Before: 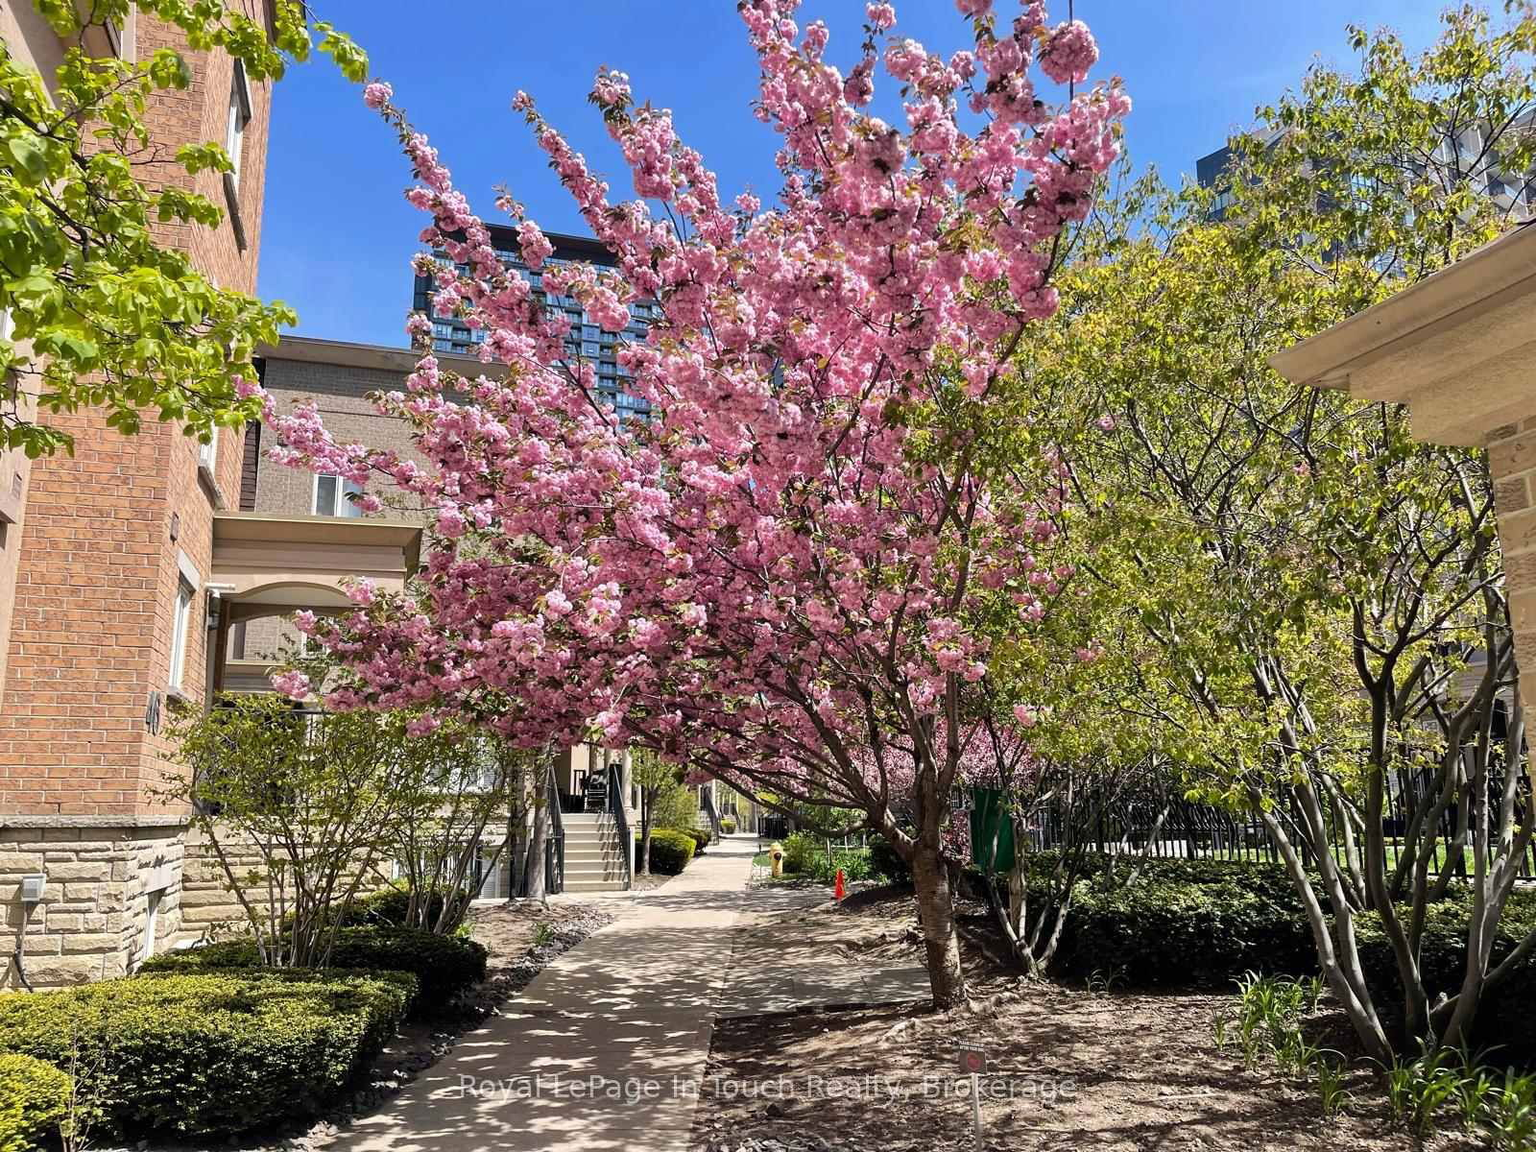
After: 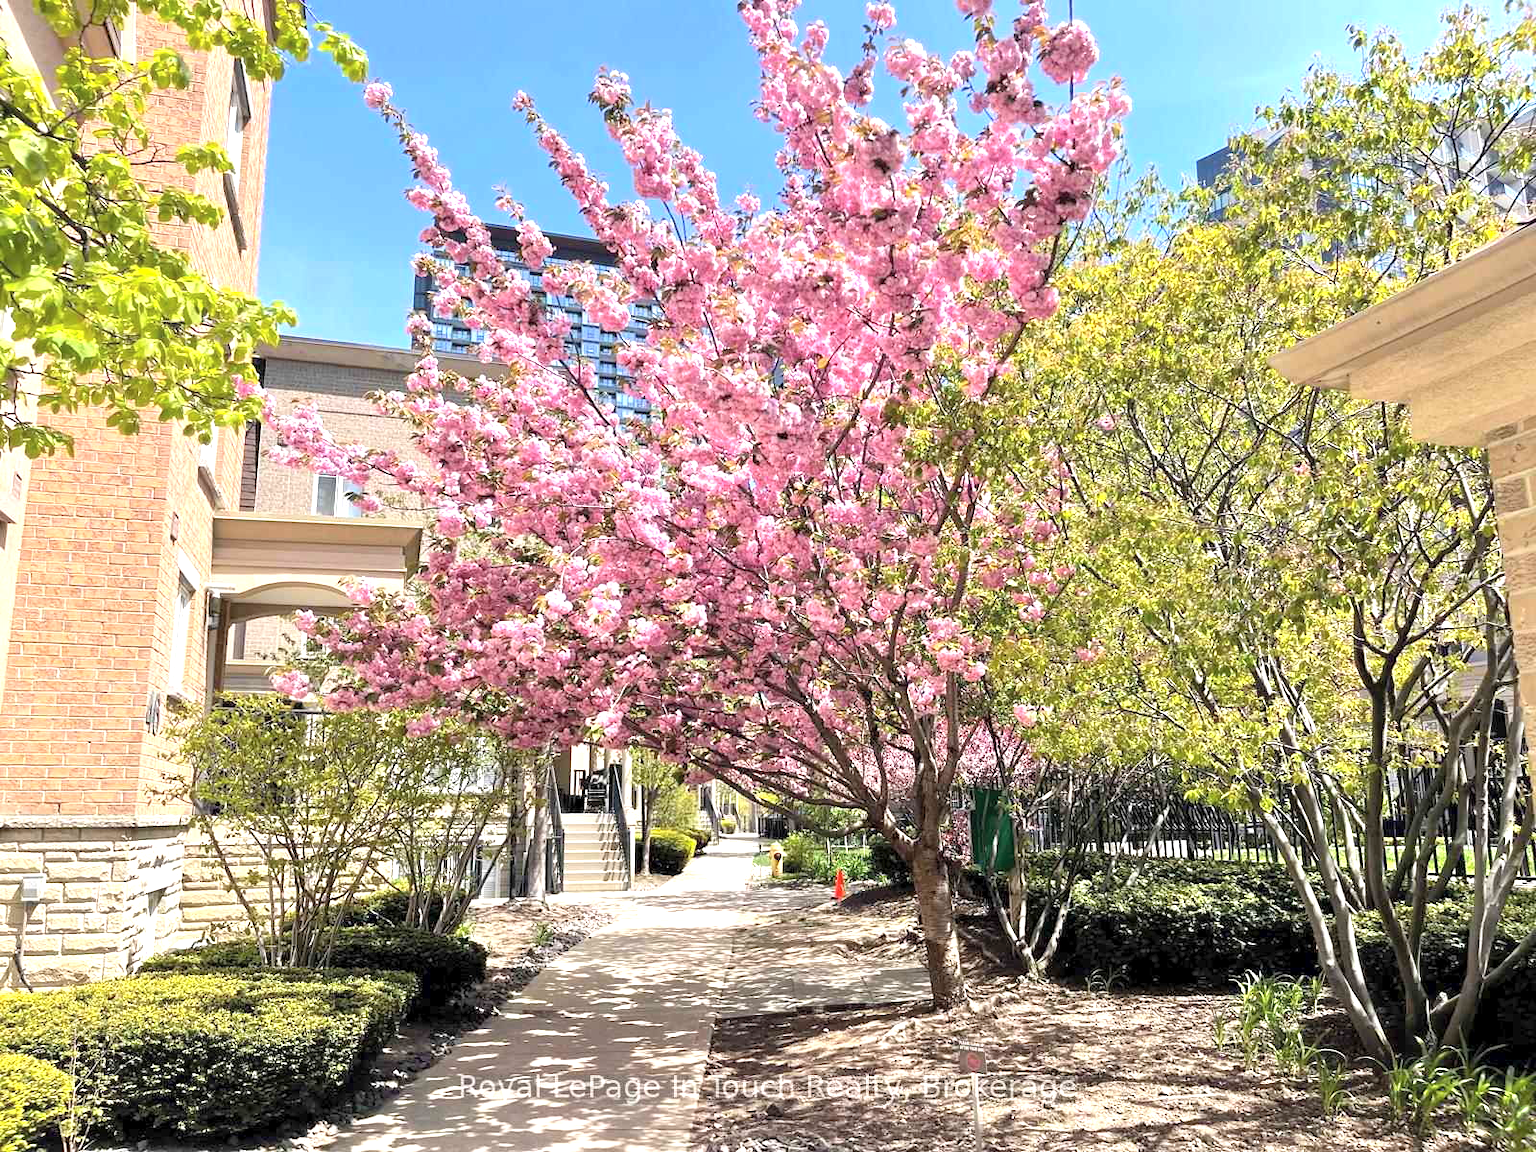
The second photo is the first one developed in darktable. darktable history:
contrast brightness saturation: brightness 0.13
exposure: black level correction 0.001, exposure 0.955 EV, compensate exposure bias true, compensate highlight preservation false
